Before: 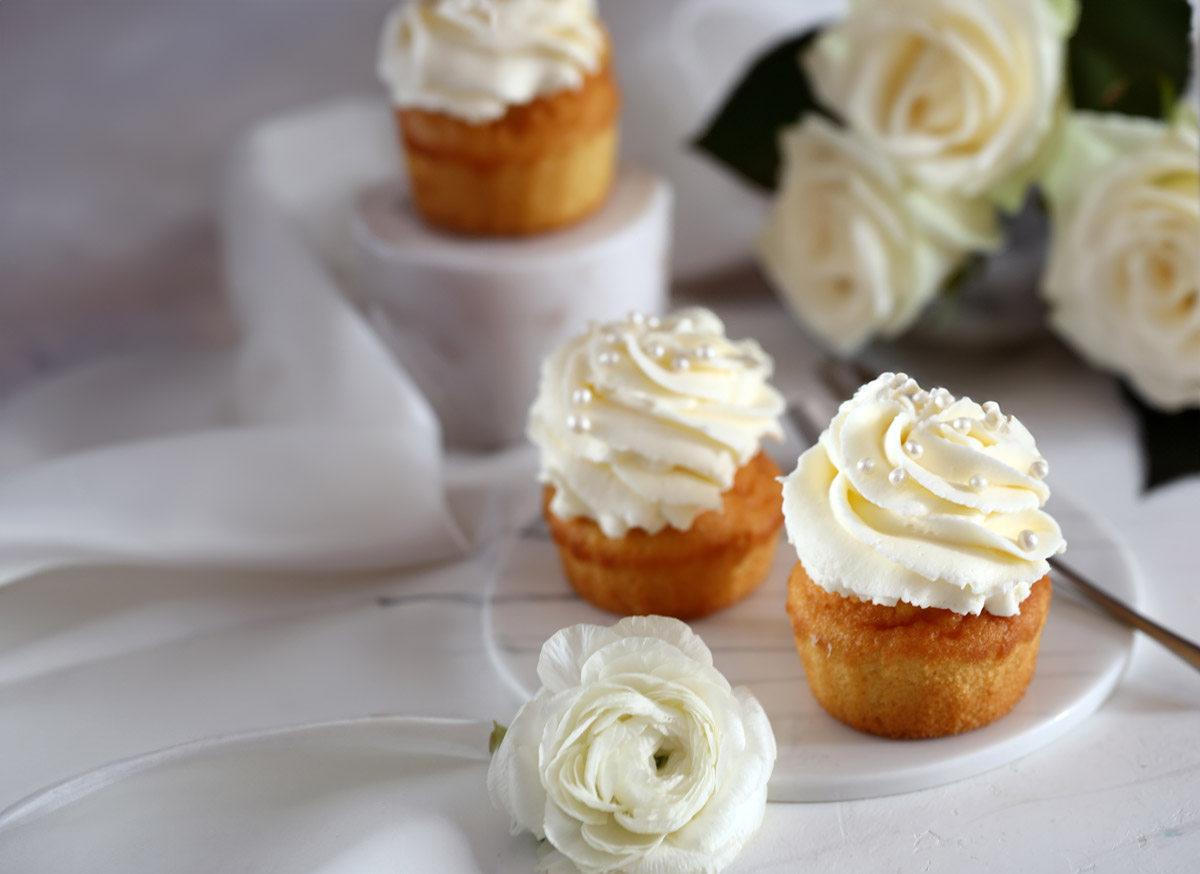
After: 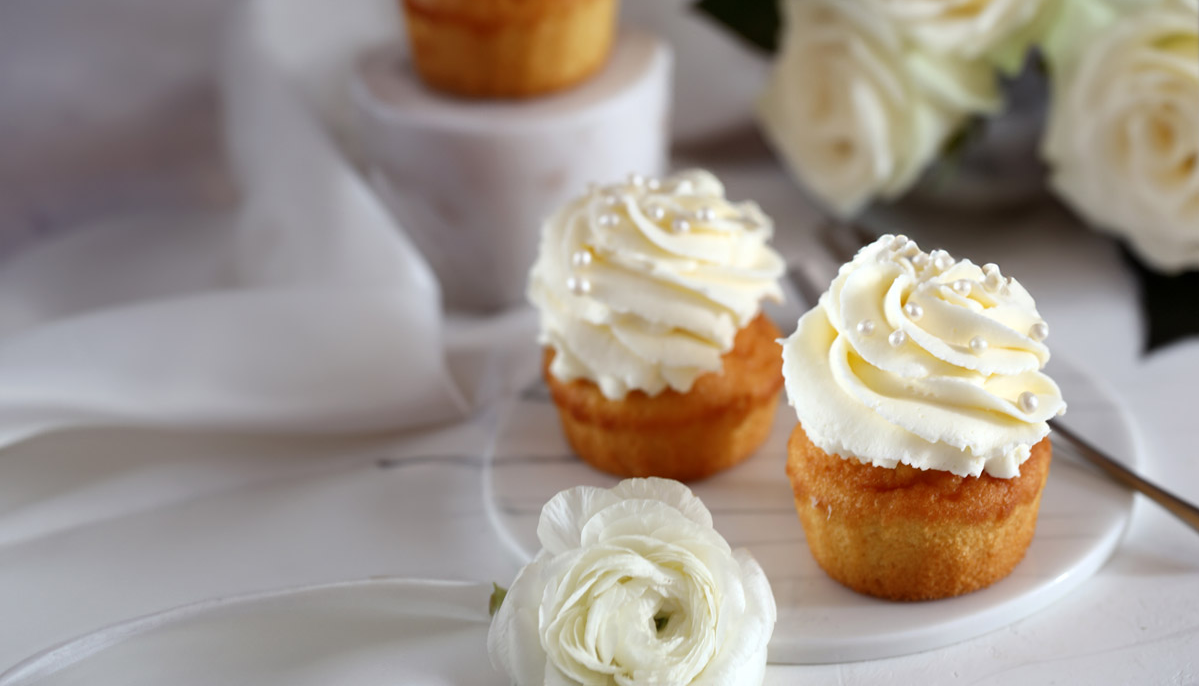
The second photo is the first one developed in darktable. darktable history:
crop and rotate: top 15.886%, bottom 5.551%
